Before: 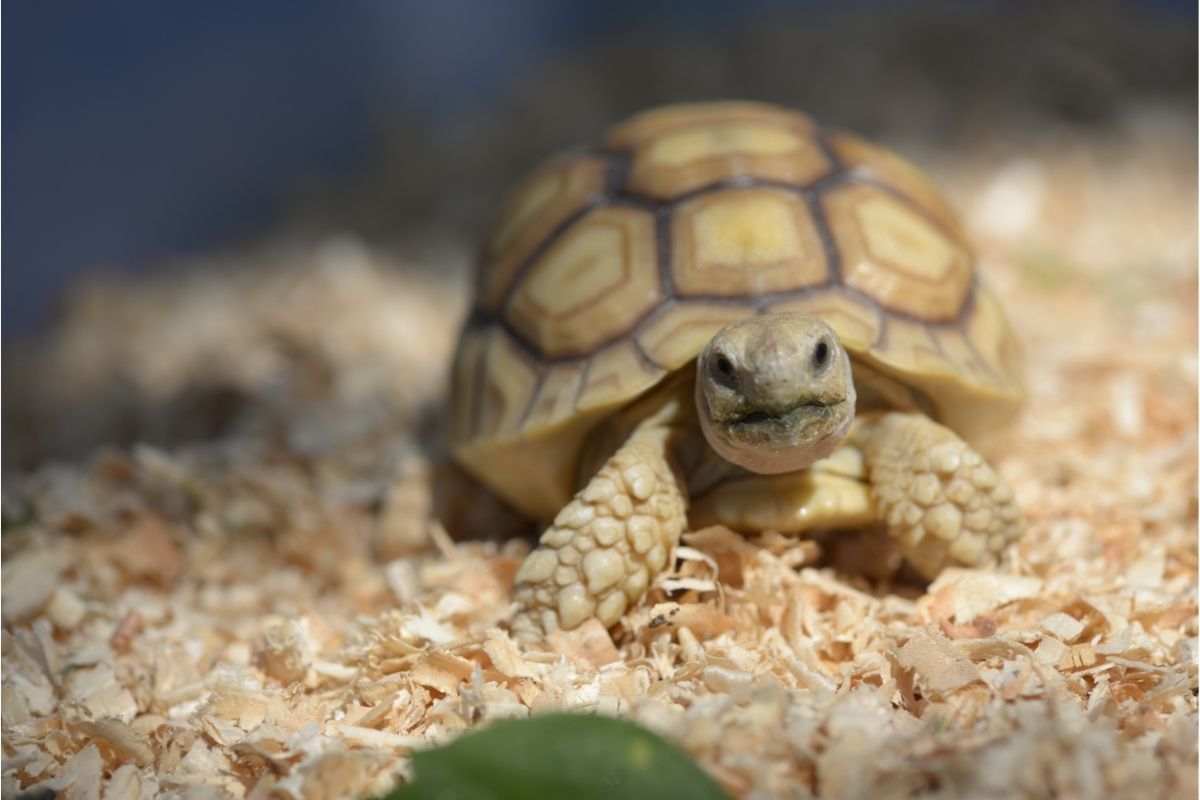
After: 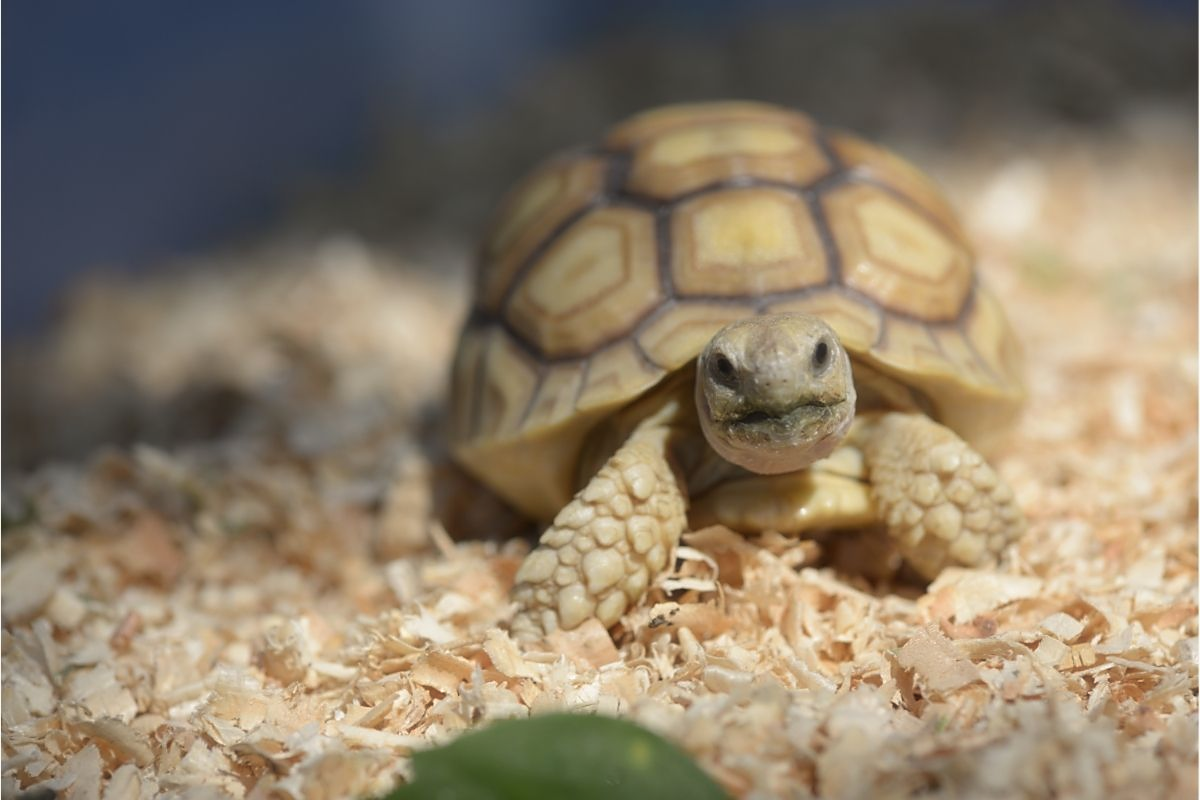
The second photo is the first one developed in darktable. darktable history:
sharpen: radius 1.841, amount 0.4, threshold 1.449
haze removal: strength -0.101, compatibility mode true, adaptive false
